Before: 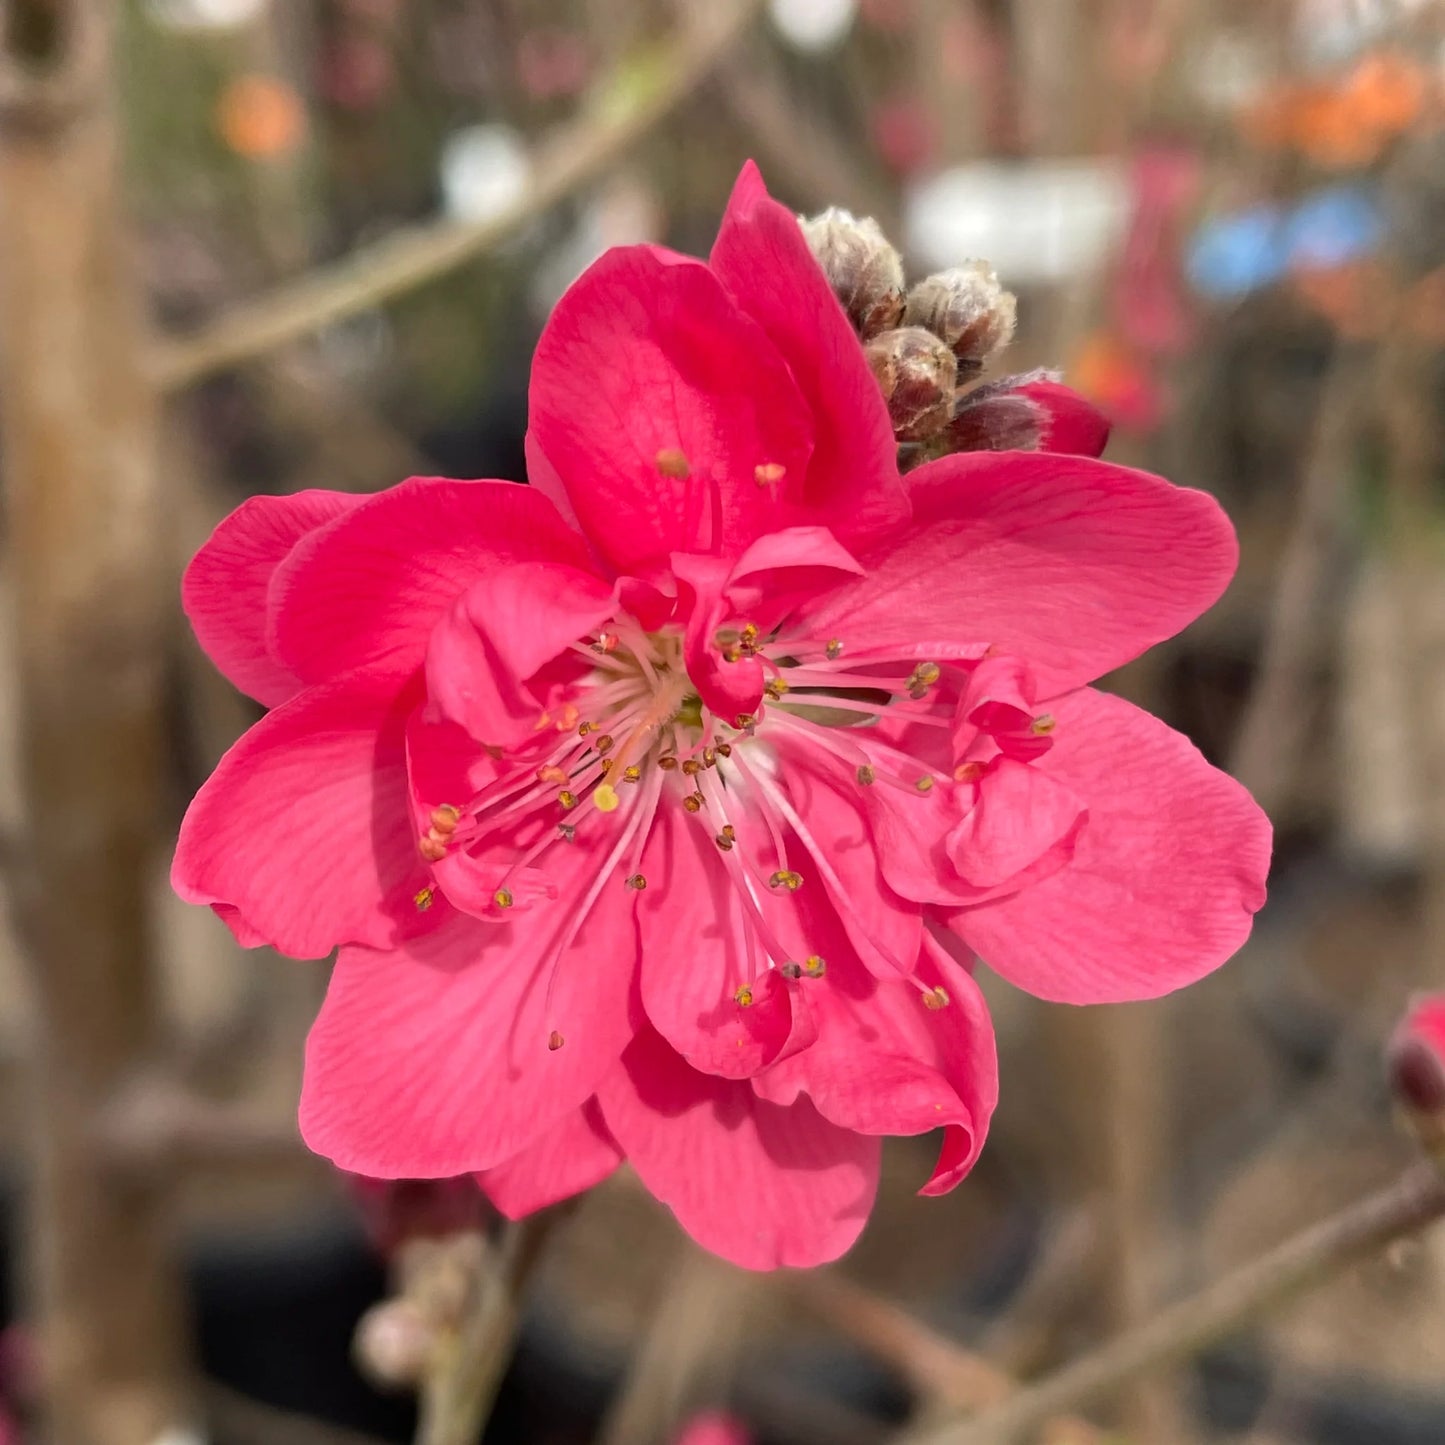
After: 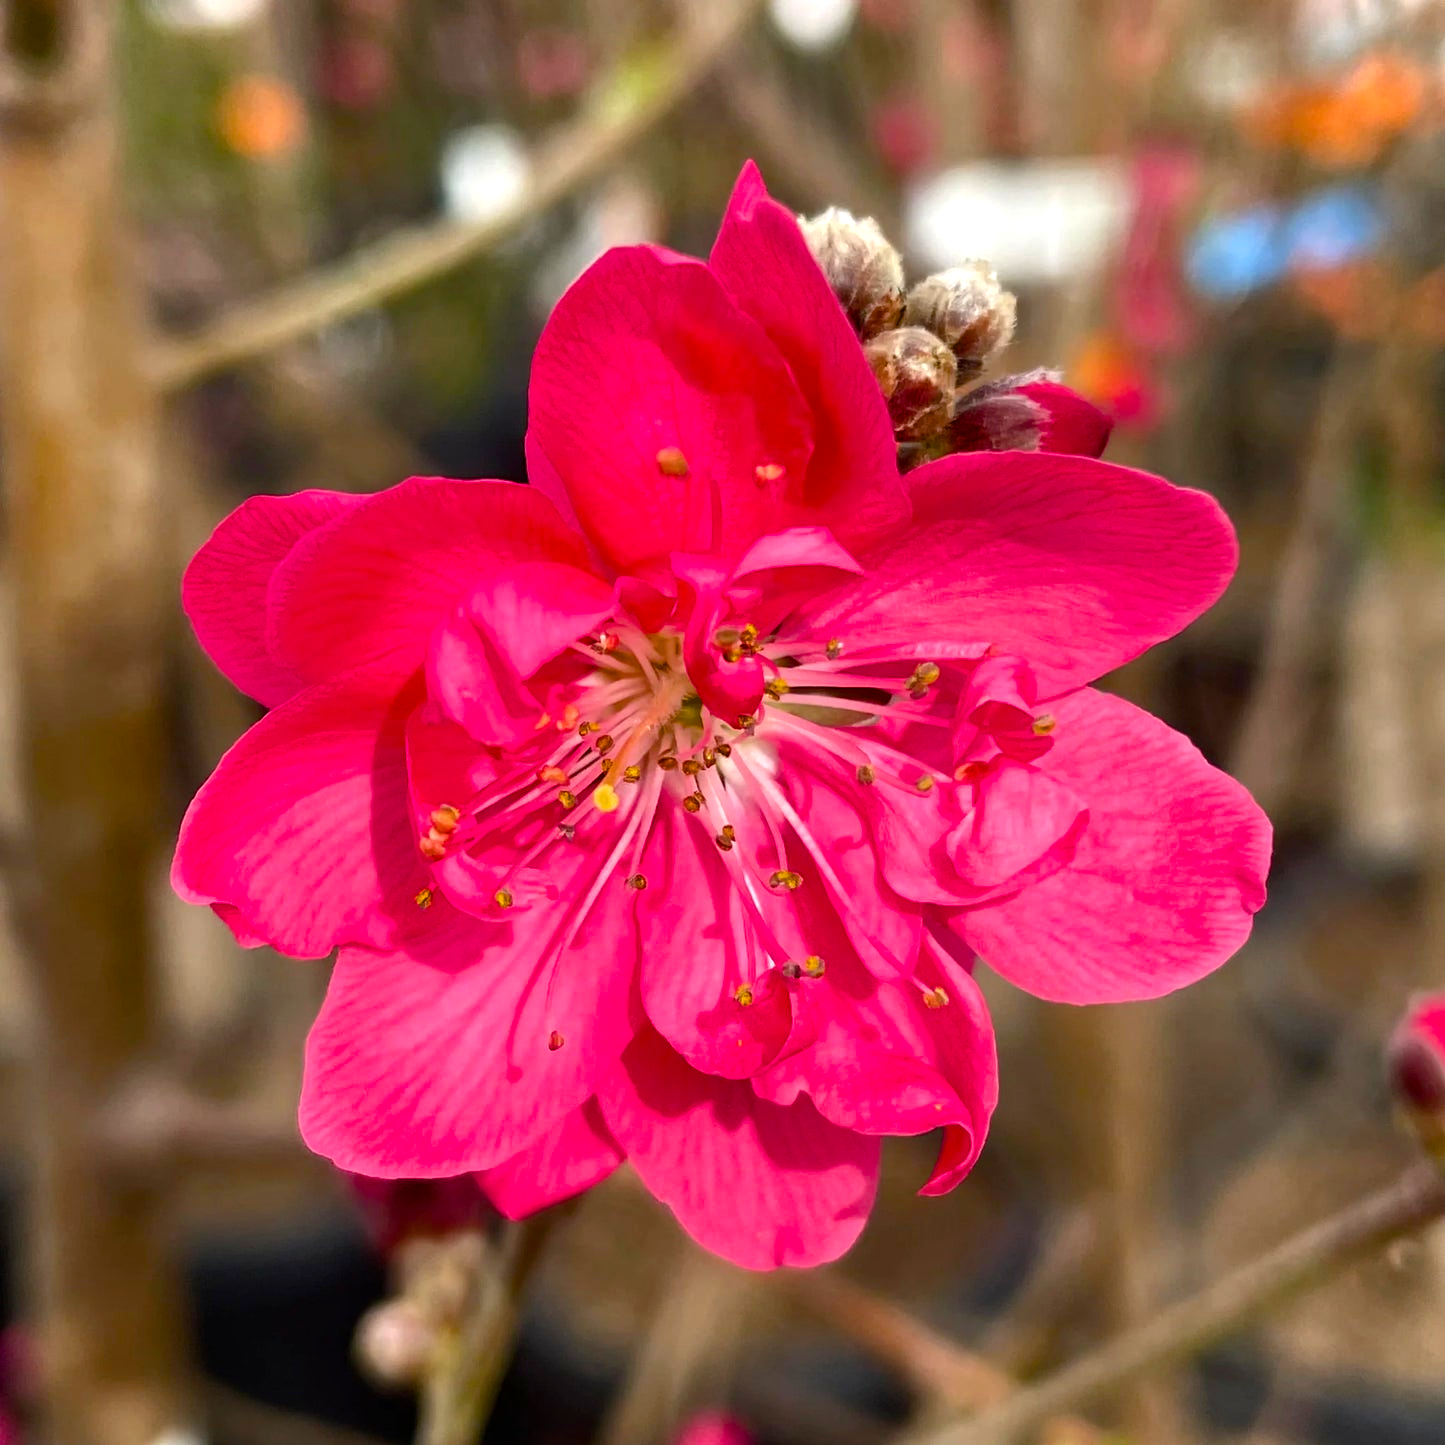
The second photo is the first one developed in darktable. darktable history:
color balance rgb: linear chroma grading › global chroma 15.517%, perceptual saturation grading › global saturation 25.228%, perceptual saturation grading › highlights -28.807%, perceptual saturation grading › shadows 33.443%, perceptual brilliance grading › global brilliance -17.74%, perceptual brilliance grading › highlights 28.516%
